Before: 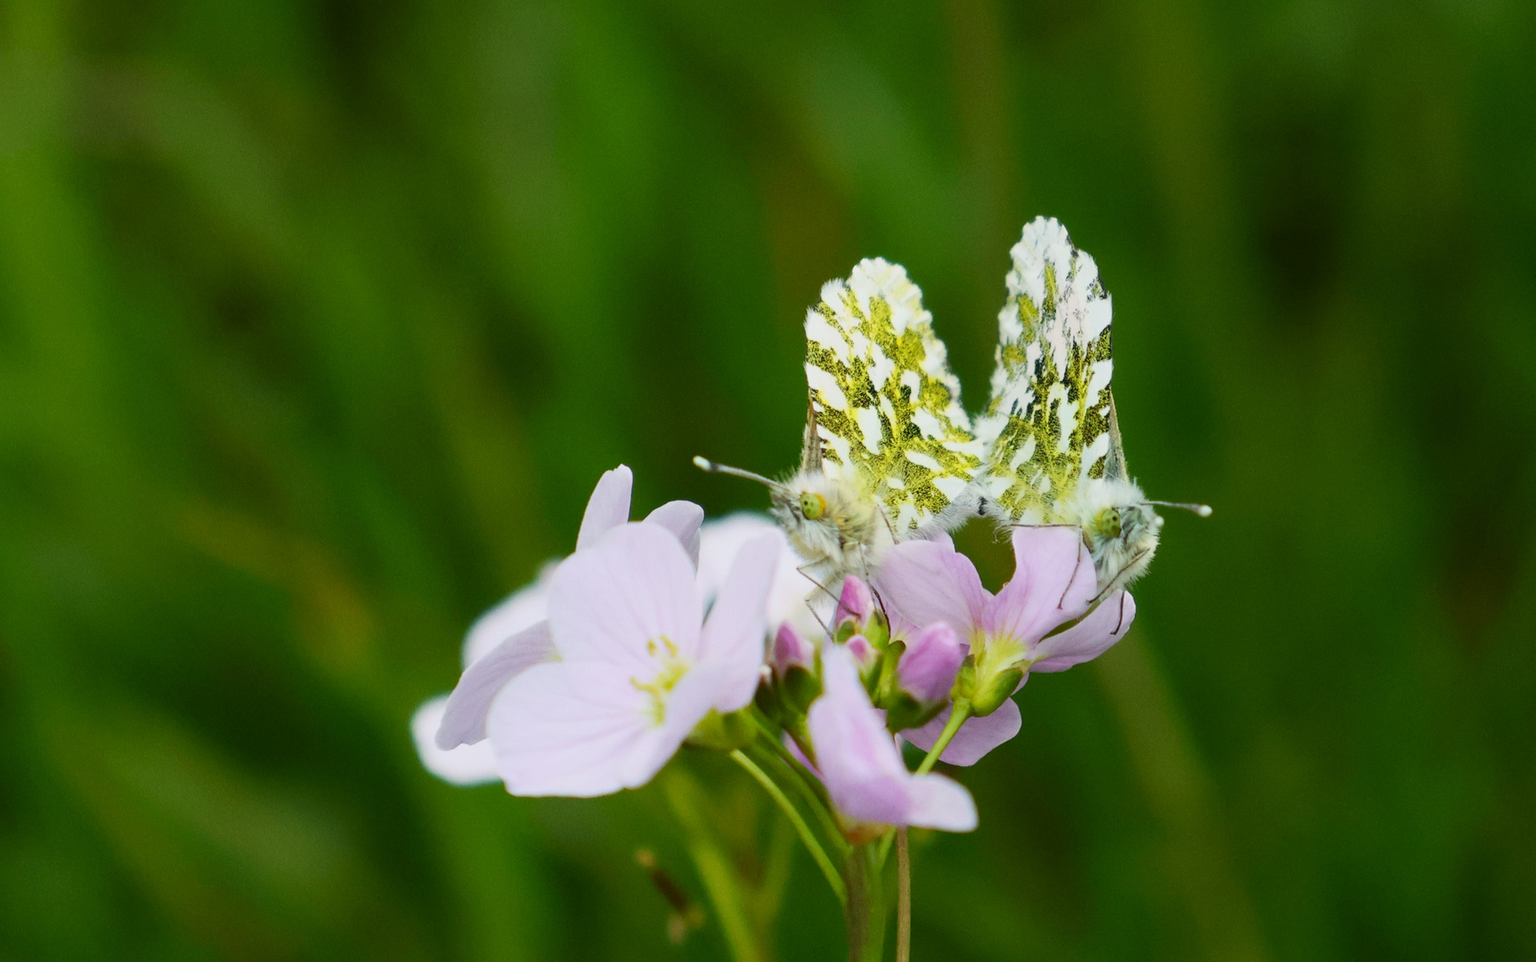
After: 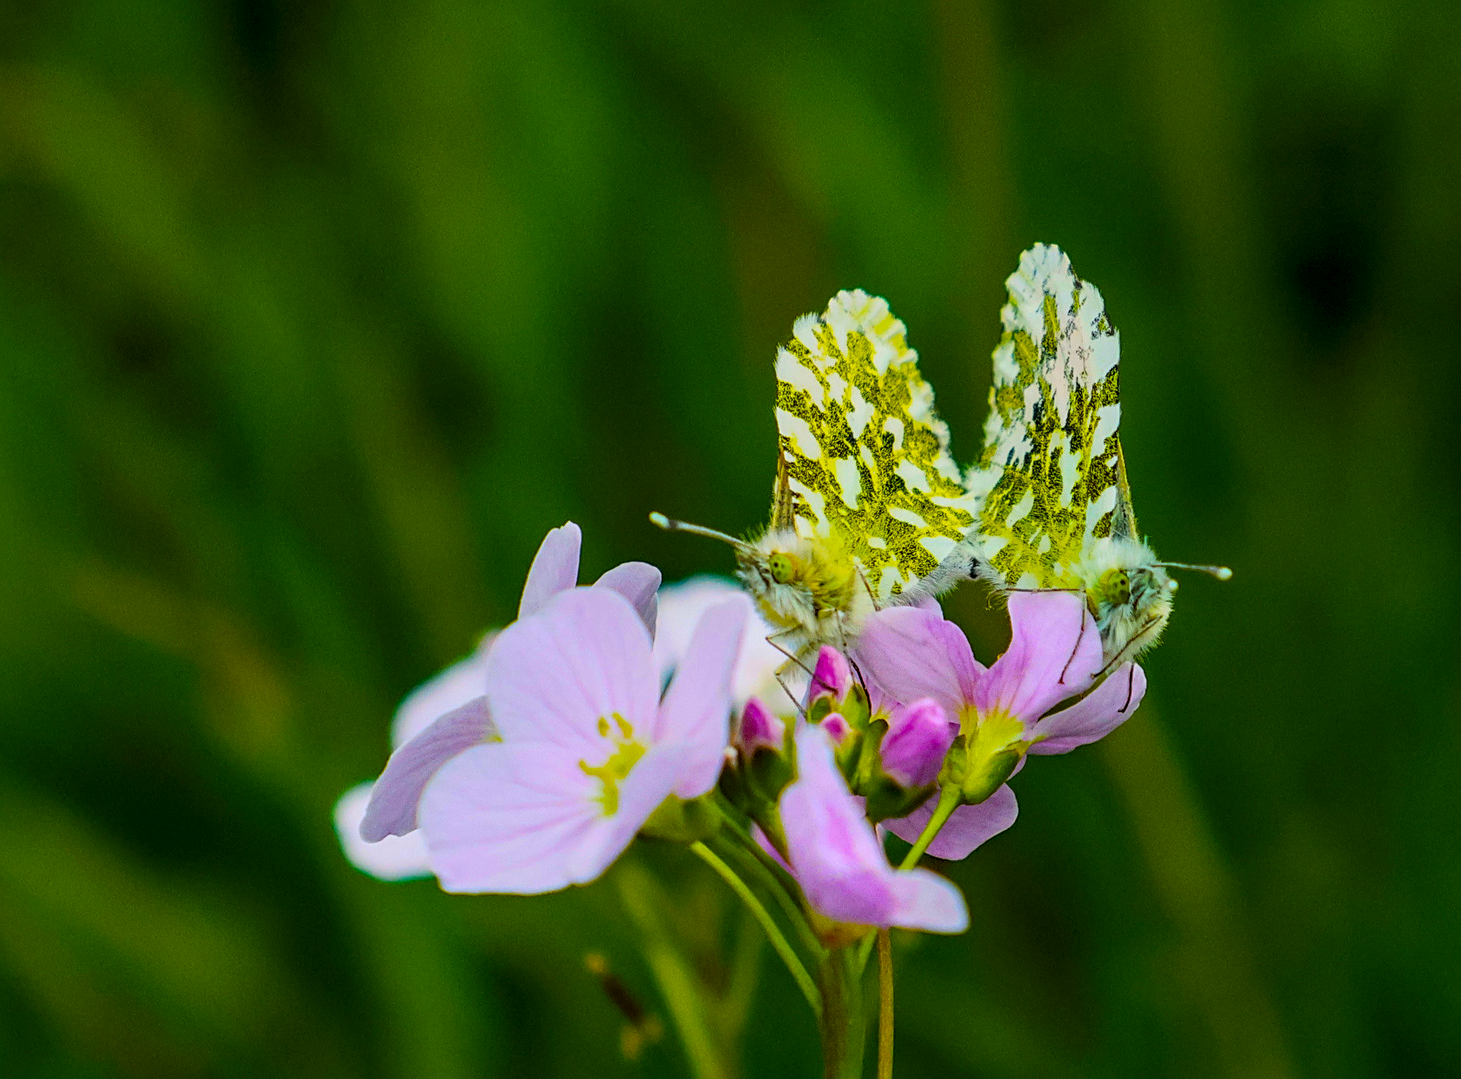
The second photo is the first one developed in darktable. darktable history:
crop: left 7.483%, right 7.787%
color balance rgb: linear chroma grading › shadows -39.423%, linear chroma grading › highlights 40.06%, linear chroma grading › global chroma 45.067%, linear chroma grading › mid-tones -29.609%, perceptual saturation grading › global saturation 30.586%
exposure: exposure -0.236 EV, compensate highlight preservation false
shadows and highlights: radius 120.06, shadows 21.31, white point adjustment -9.72, highlights -12.6, shadows color adjustment 99.15%, highlights color adjustment 0.593%, soften with gaussian
sharpen: on, module defaults
local contrast: highlights 26%, detail 150%
haze removal: strength 0.277, distance 0.248, compatibility mode true, adaptive false
